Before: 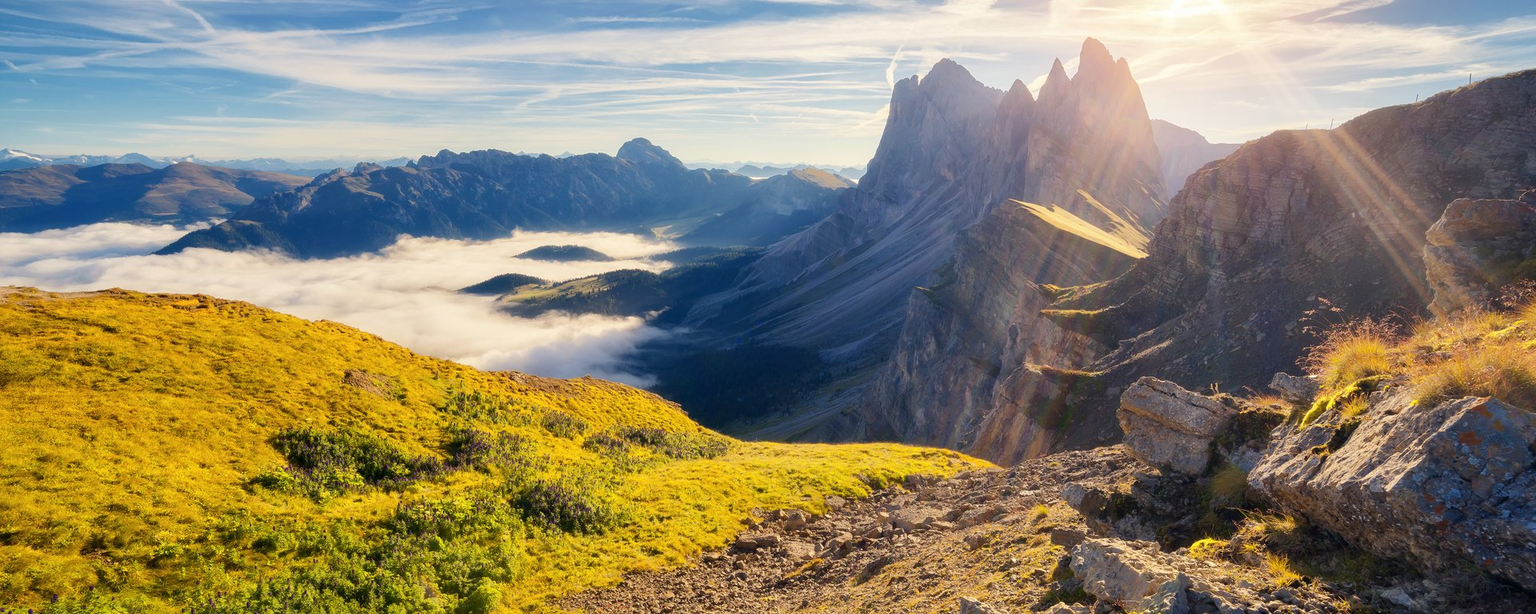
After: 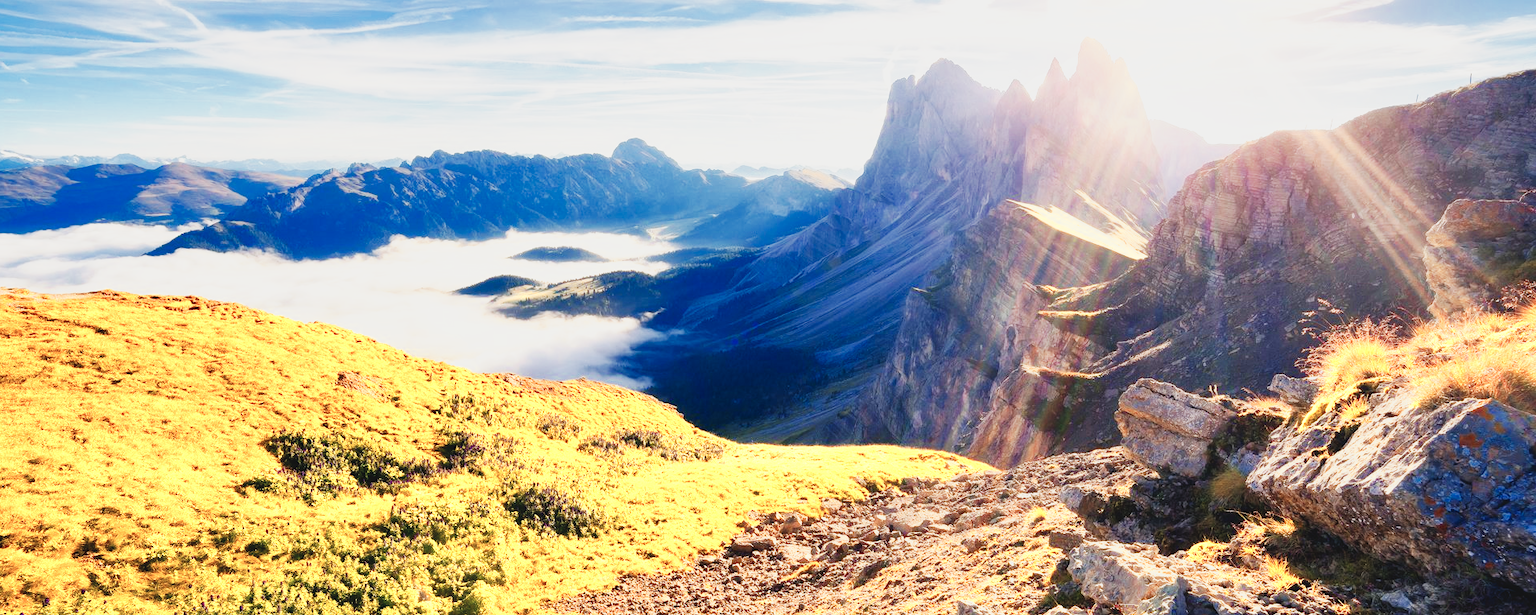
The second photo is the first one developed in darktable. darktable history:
base curve: curves: ch0 [(0, 0) (0.007, 0.004) (0.027, 0.03) (0.046, 0.07) (0.207, 0.54) (0.442, 0.872) (0.673, 0.972) (1, 1)], preserve colors none
color zones: curves: ch0 [(0, 0.473) (0.001, 0.473) (0.226, 0.548) (0.4, 0.589) (0.525, 0.54) (0.728, 0.403) (0.999, 0.473) (1, 0.473)]; ch1 [(0, 0.619) (0.001, 0.619) (0.234, 0.388) (0.4, 0.372) (0.528, 0.422) (0.732, 0.53) (0.999, 0.619) (1, 0.619)]; ch2 [(0, 0.547) (0.001, 0.547) (0.226, 0.45) (0.4, 0.525) (0.525, 0.585) (0.8, 0.511) (0.999, 0.547) (1, 0.547)]
crop and rotate: left 0.614%, top 0.179%, bottom 0.309%
contrast brightness saturation: contrast -0.11
